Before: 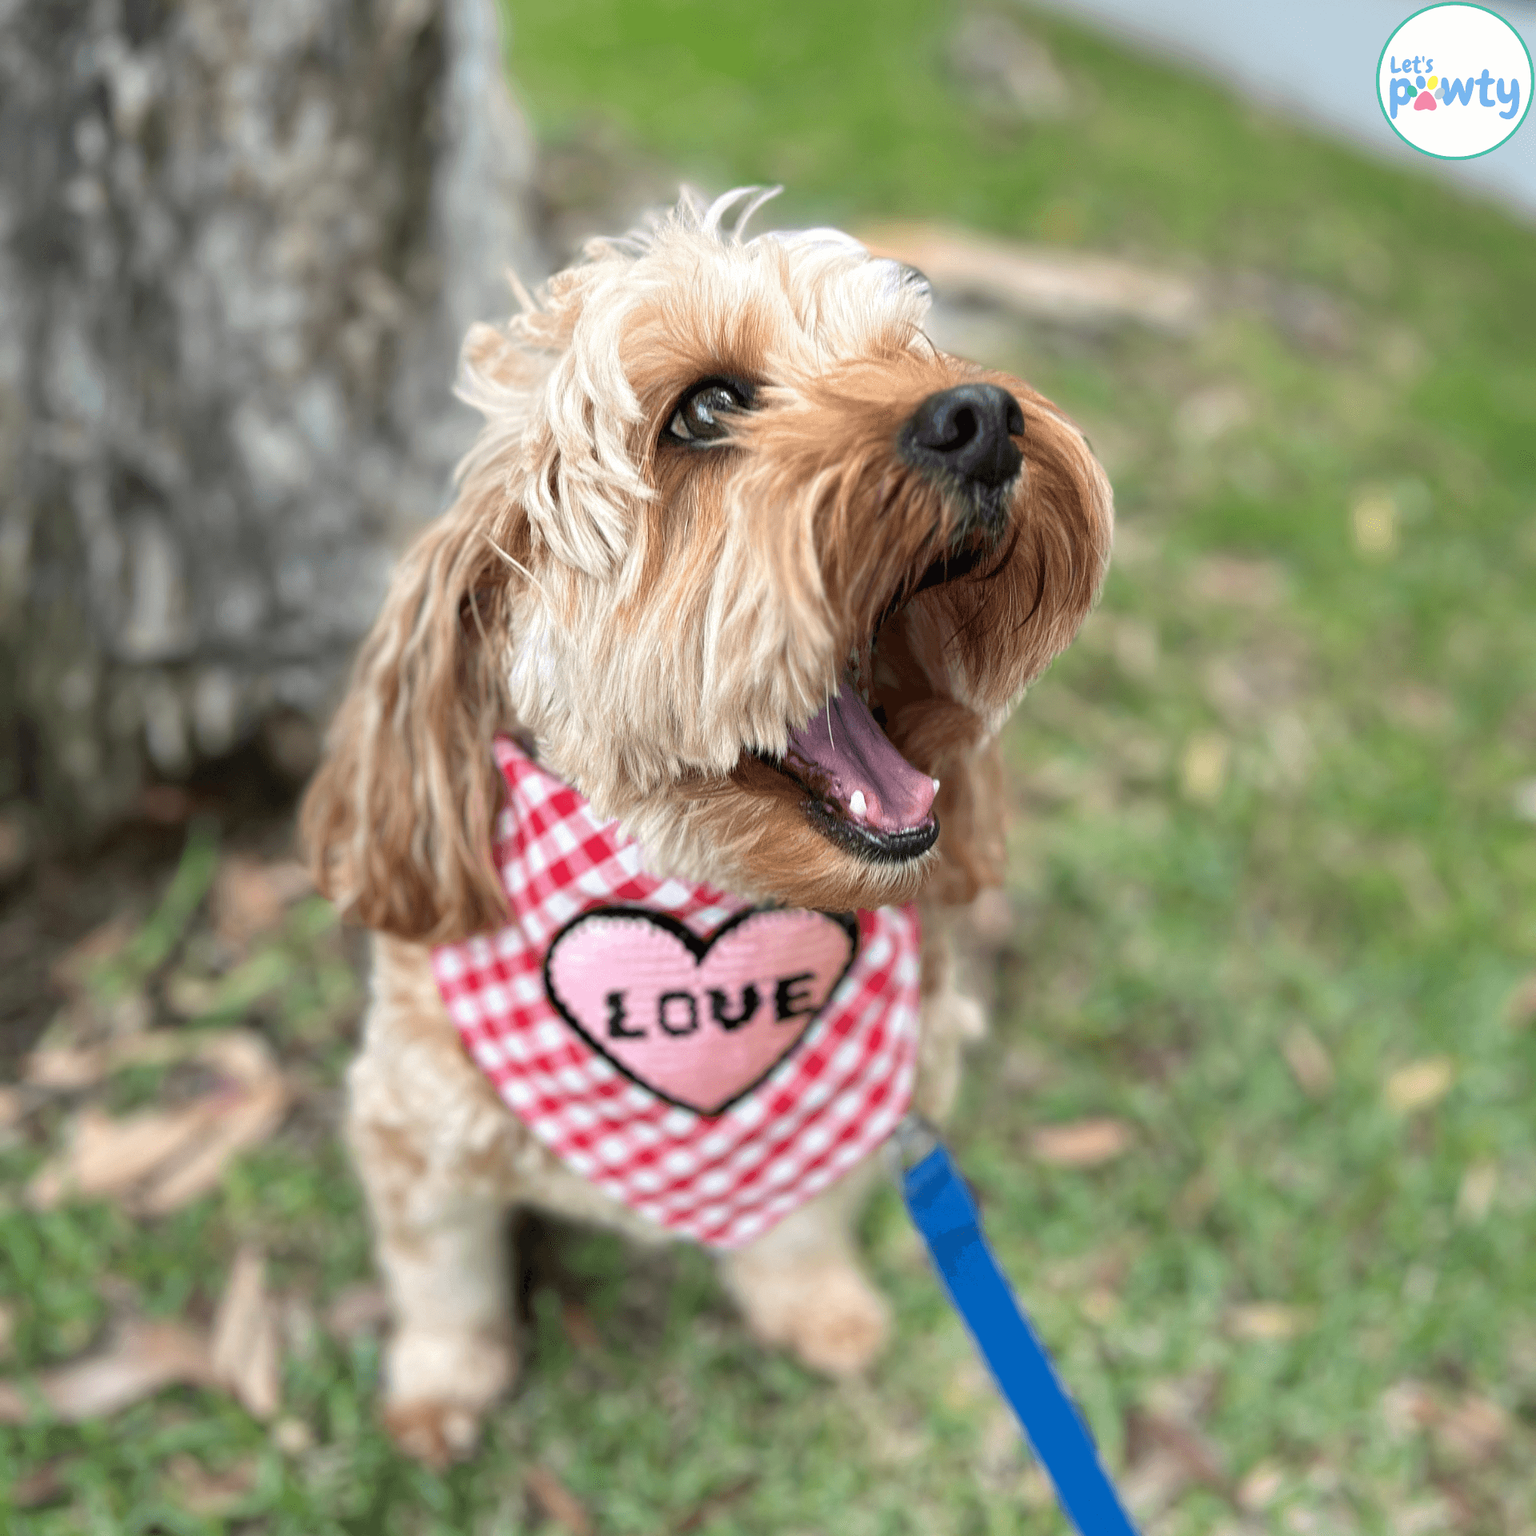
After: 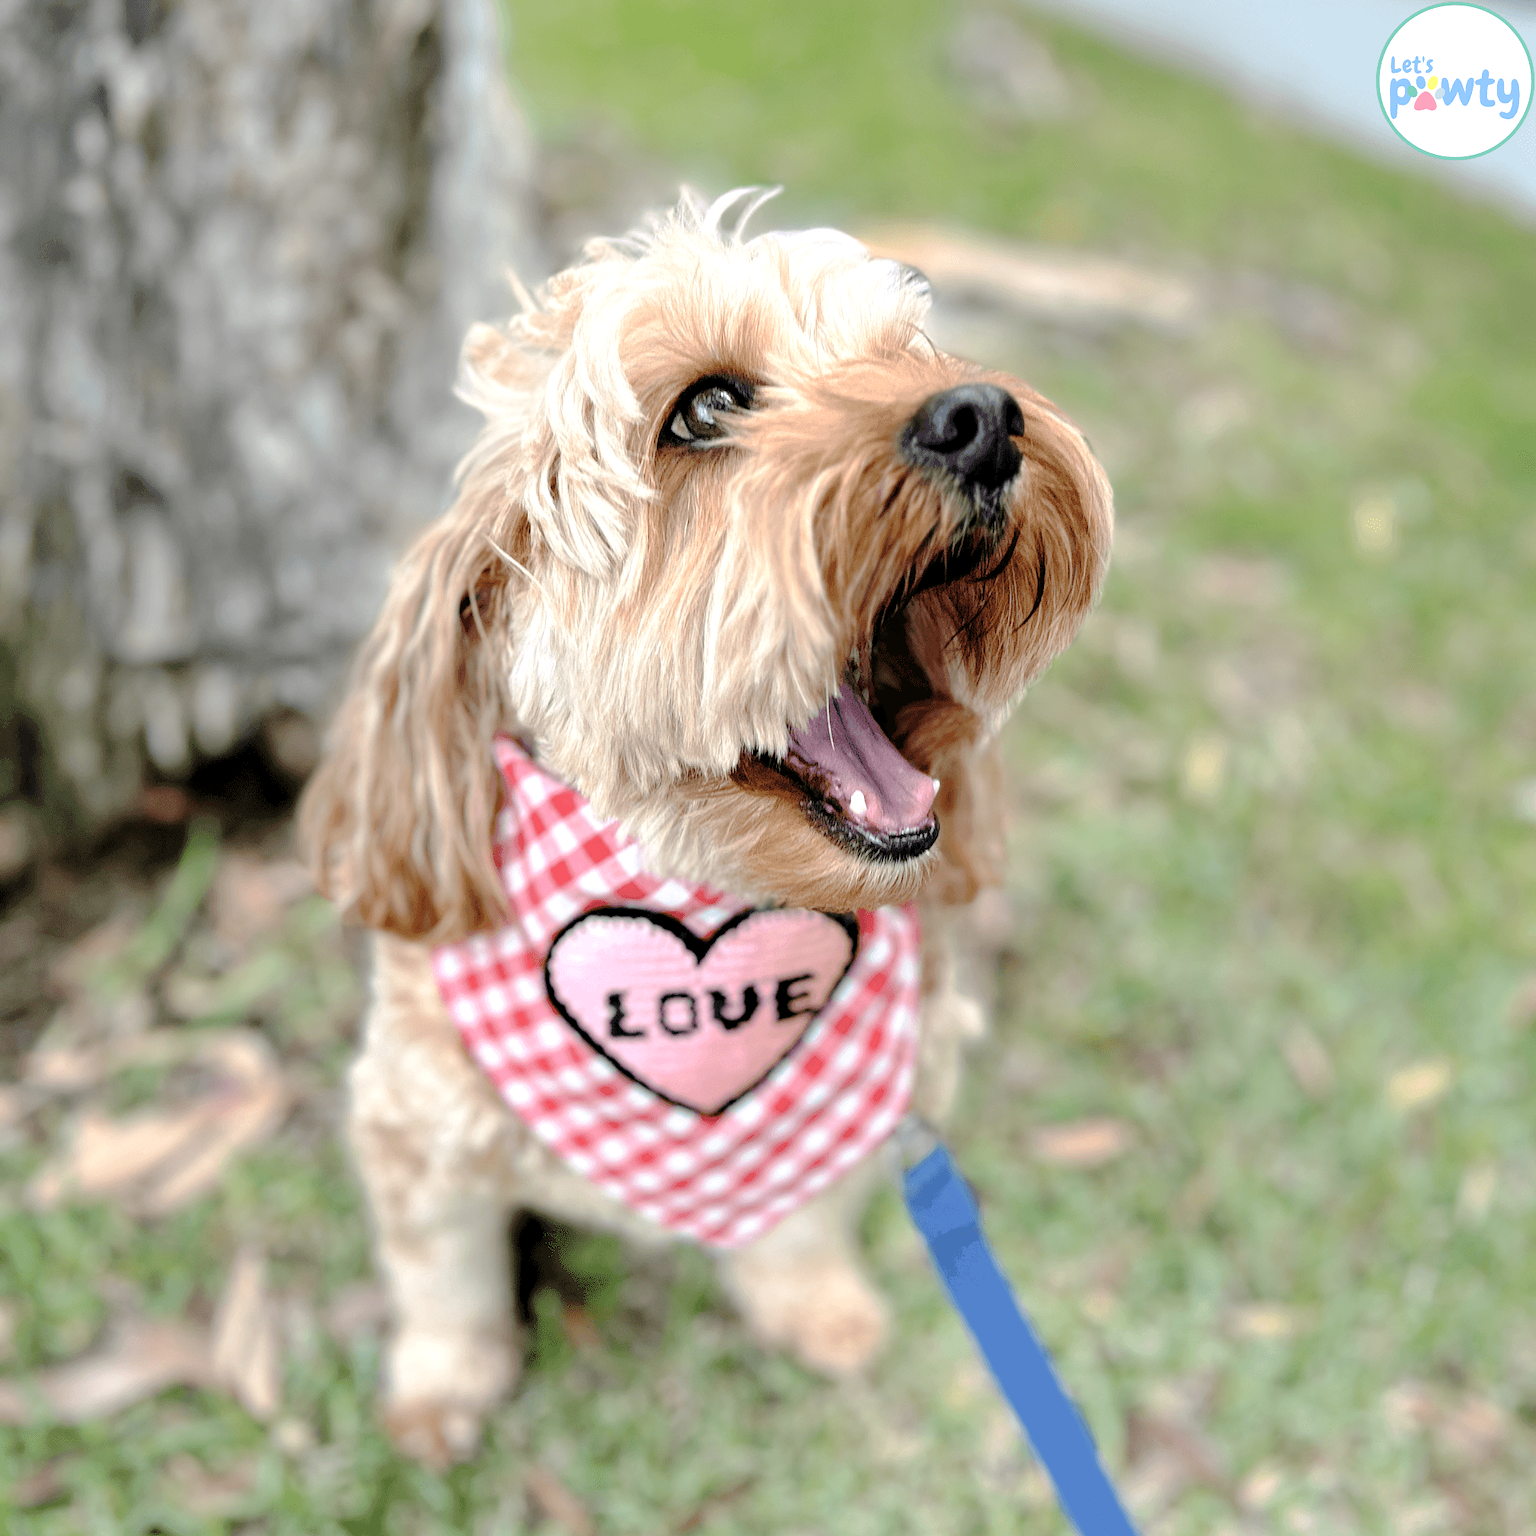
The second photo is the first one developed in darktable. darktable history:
rgb levels: levels [[0.01, 0.419, 0.839], [0, 0.5, 1], [0, 0.5, 1]]
tone curve: curves: ch0 [(0, 0) (0.003, 0.021) (0.011, 0.021) (0.025, 0.021) (0.044, 0.033) (0.069, 0.053) (0.1, 0.08) (0.136, 0.114) (0.177, 0.171) (0.224, 0.246) (0.277, 0.332) (0.335, 0.424) (0.399, 0.496) (0.468, 0.561) (0.543, 0.627) (0.623, 0.685) (0.709, 0.741) (0.801, 0.813) (0.898, 0.902) (1, 1)], preserve colors none
sharpen: radius 5.325, amount 0.312, threshold 26.433
